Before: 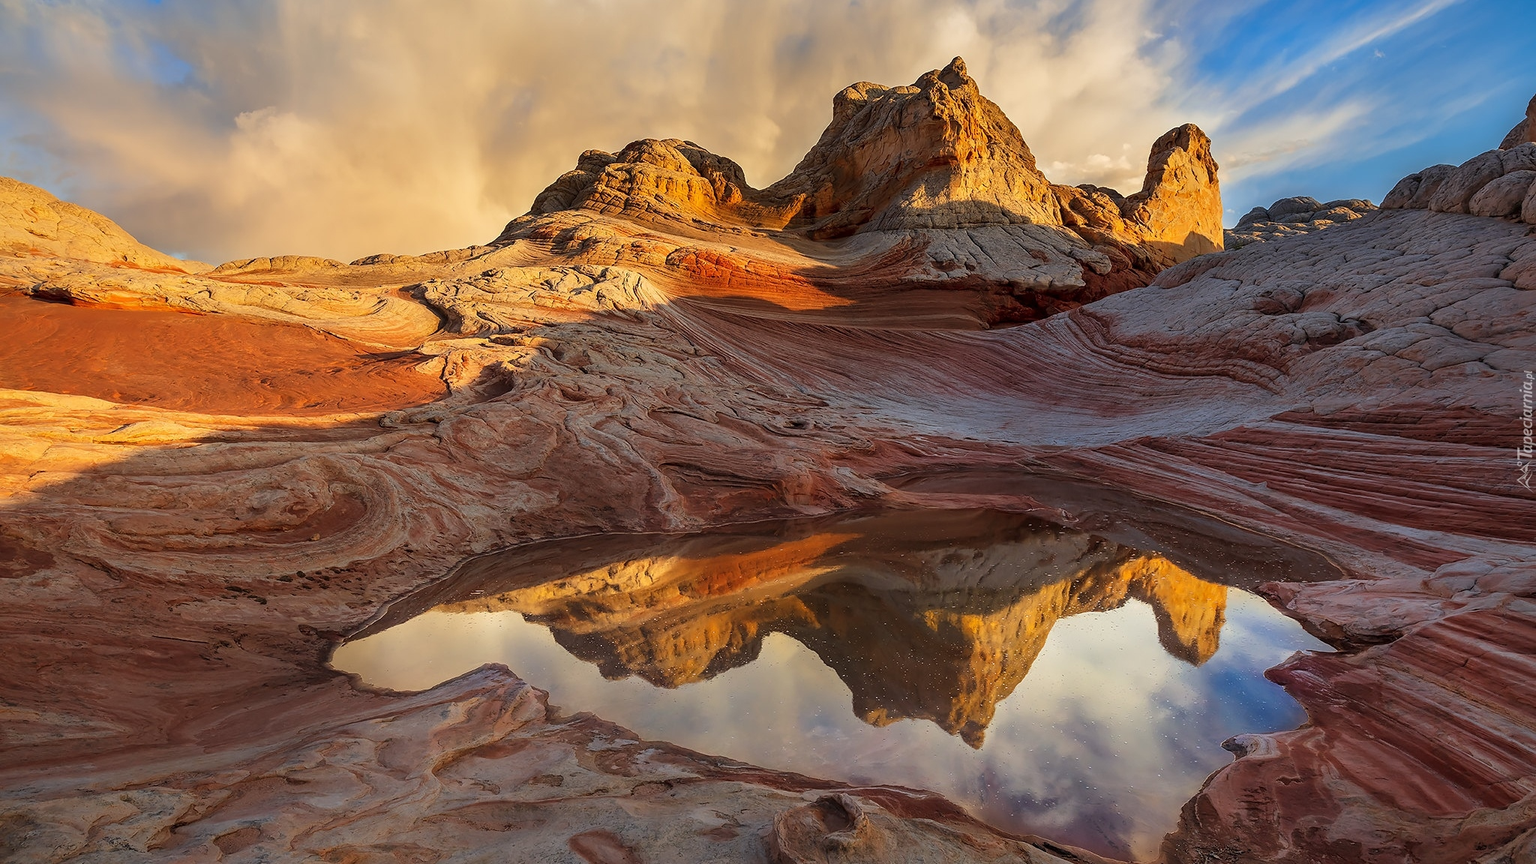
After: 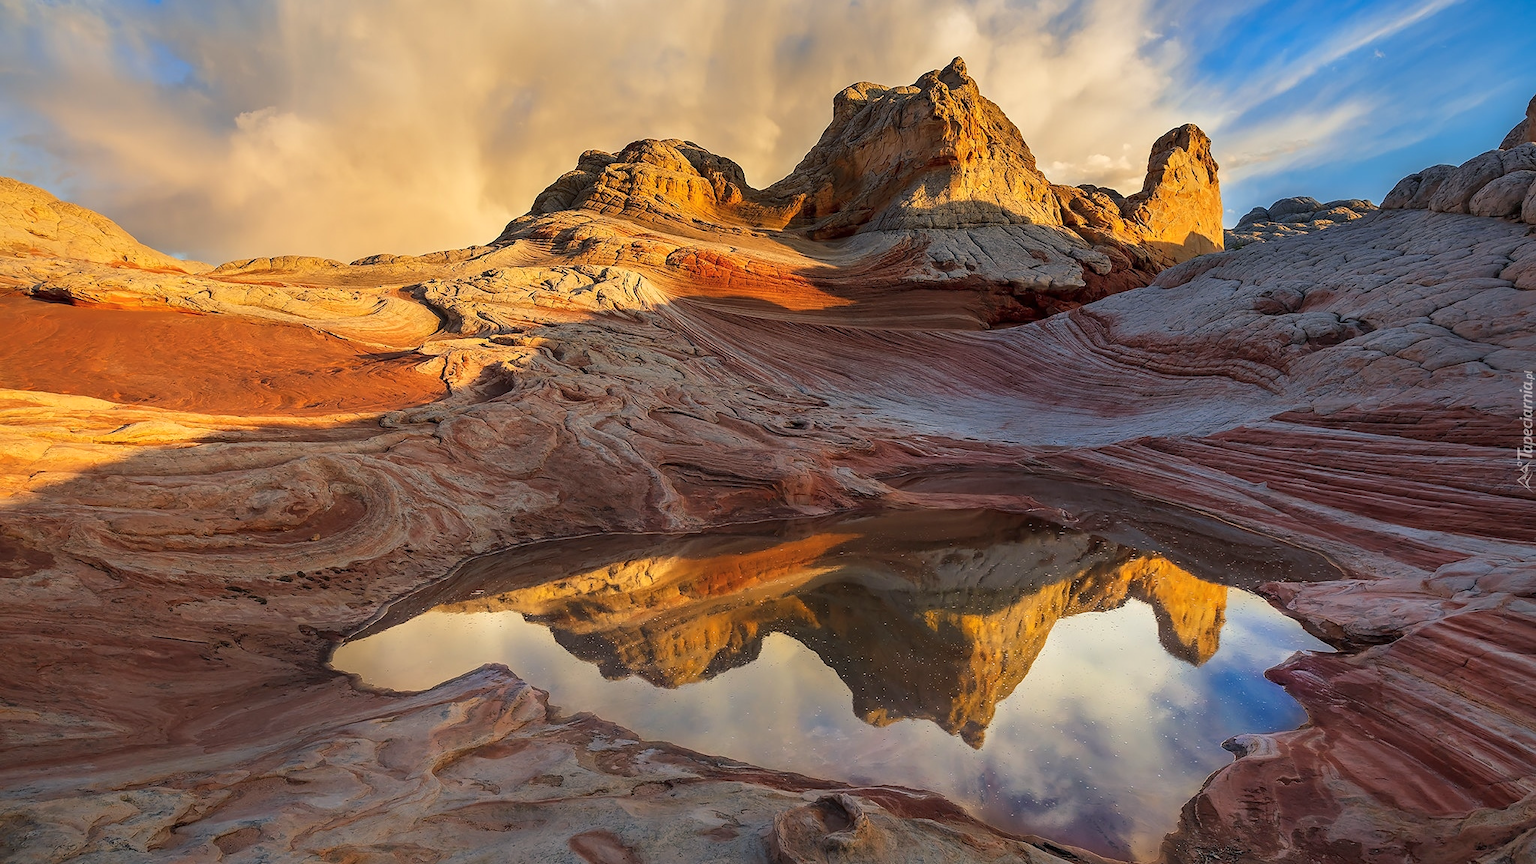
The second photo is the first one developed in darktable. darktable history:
exposure: exposure 0.074 EV, compensate highlight preservation false
color balance rgb: shadows lift › chroma 5.323%, shadows lift › hue 238.38°, perceptual saturation grading › global saturation -0.119%, global vibrance 14.484%
